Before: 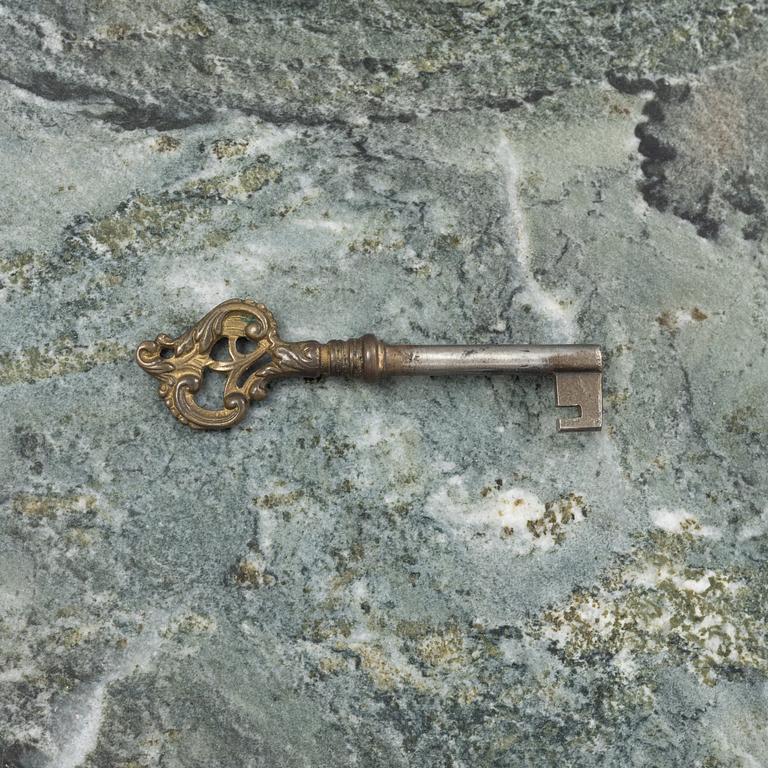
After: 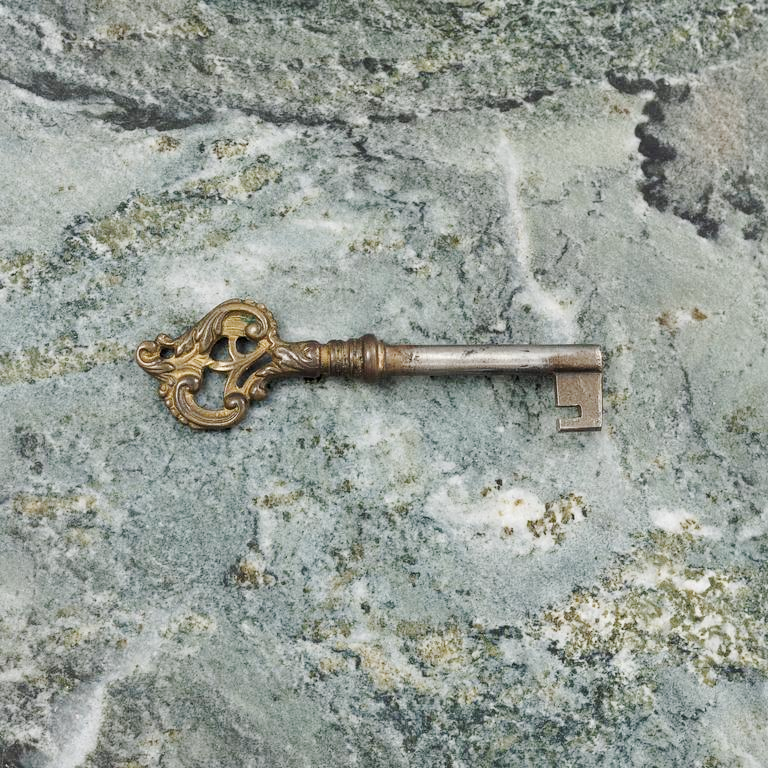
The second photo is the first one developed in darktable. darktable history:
tone curve: curves: ch0 [(0, 0) (0.037, 0.011) (0.131, 0.108) (0.279, 0.279) (0.476, 0.554) (0.617, 0.693) (0.704, 0.77) (0.813, 0.852) (0.916, 0.924) (1, 0.993)]; ch1 [(0, 0) (0.318, 0.278) (0.444, 0.427) (0.493, 0.492) (0.508, 0.502) (0.534, 0.529) (0.562, 0.563) (0.626, 0.662) (0.746, 0.764) (1, 1)]; ch2 [(0, 0) (0.316, 0.292) (0.381, 0.37) (0.423, 0.448) (0.476, 0.492) (0.502, 0.498) (0.522, 0.518) (0.533, 0.532) (0.586, 0.631) (0.634, 0.663) (0.7, 0.7) (0.861, 0.808) (1, 0.951)], preserve colors none
